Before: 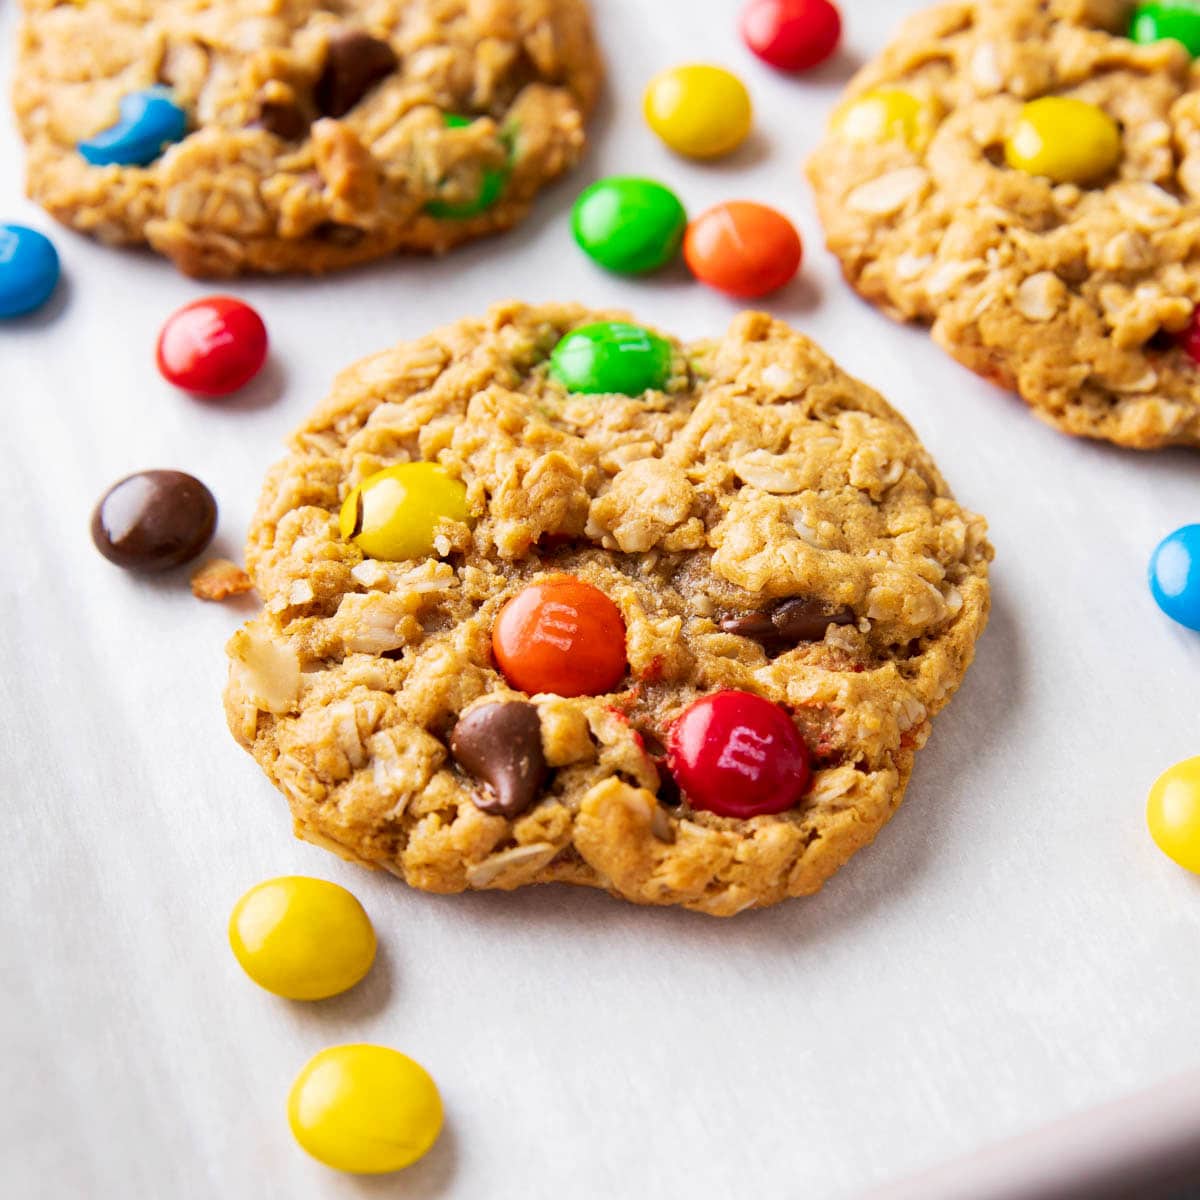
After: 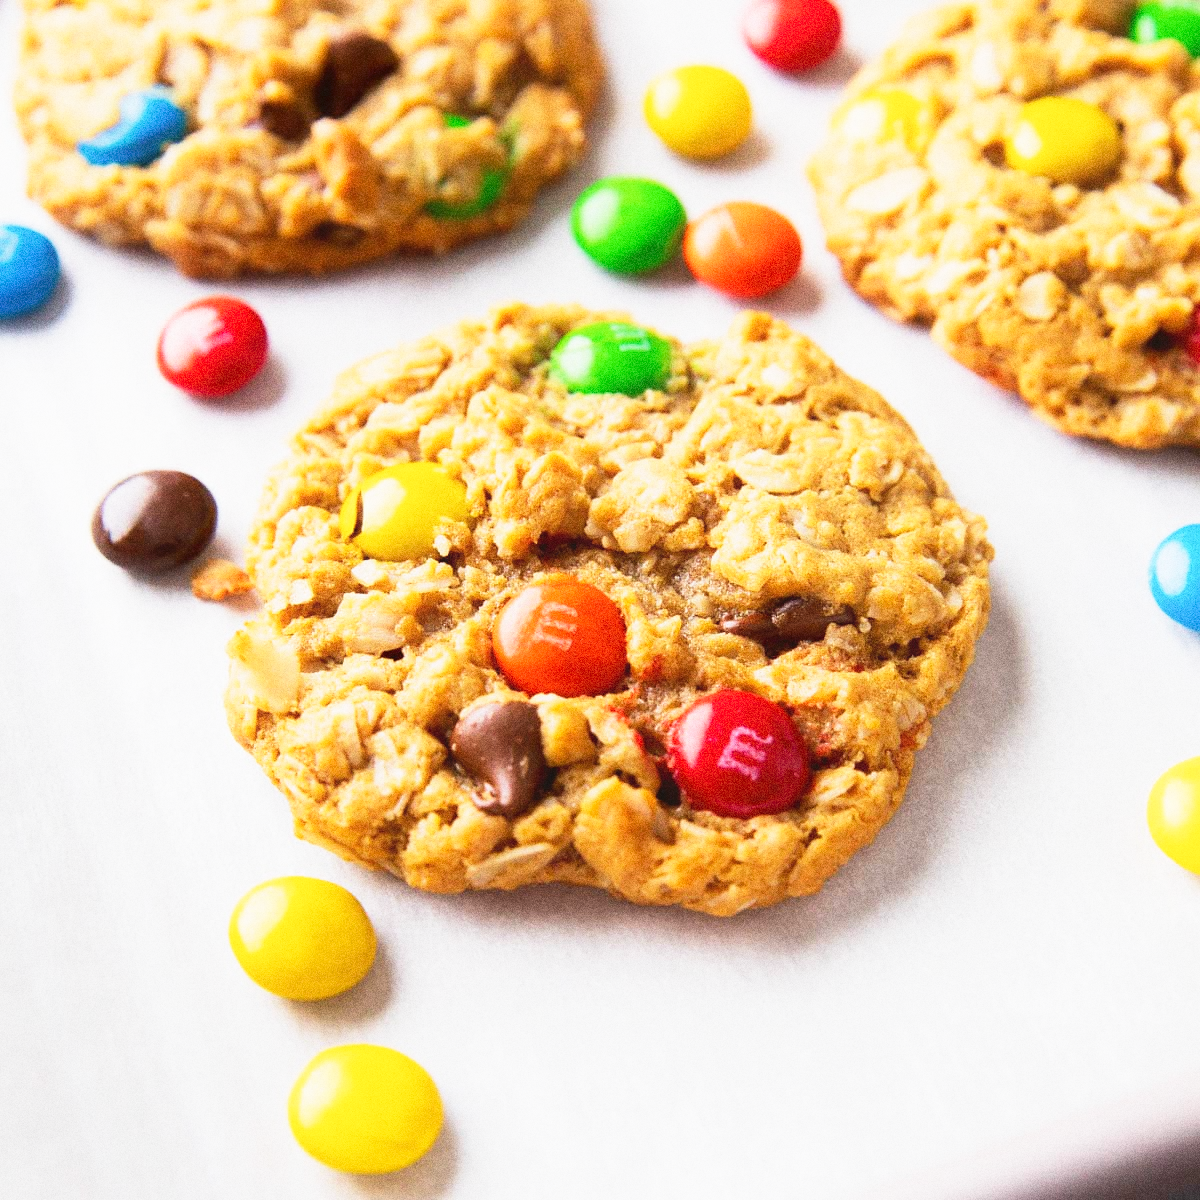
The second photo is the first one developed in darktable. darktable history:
contrast equalizer: octaves 7, y [[0.6 ×6], [0.55 ×6], [0 ×6], [0 ×6], [0 ×6]], mix -0.3
base curve: curves: ch0 [(0, 0) (0.579, 0.807) (1, 1)], preserve colors none
grain: coarseness 0.09 ISO, strength 40%
